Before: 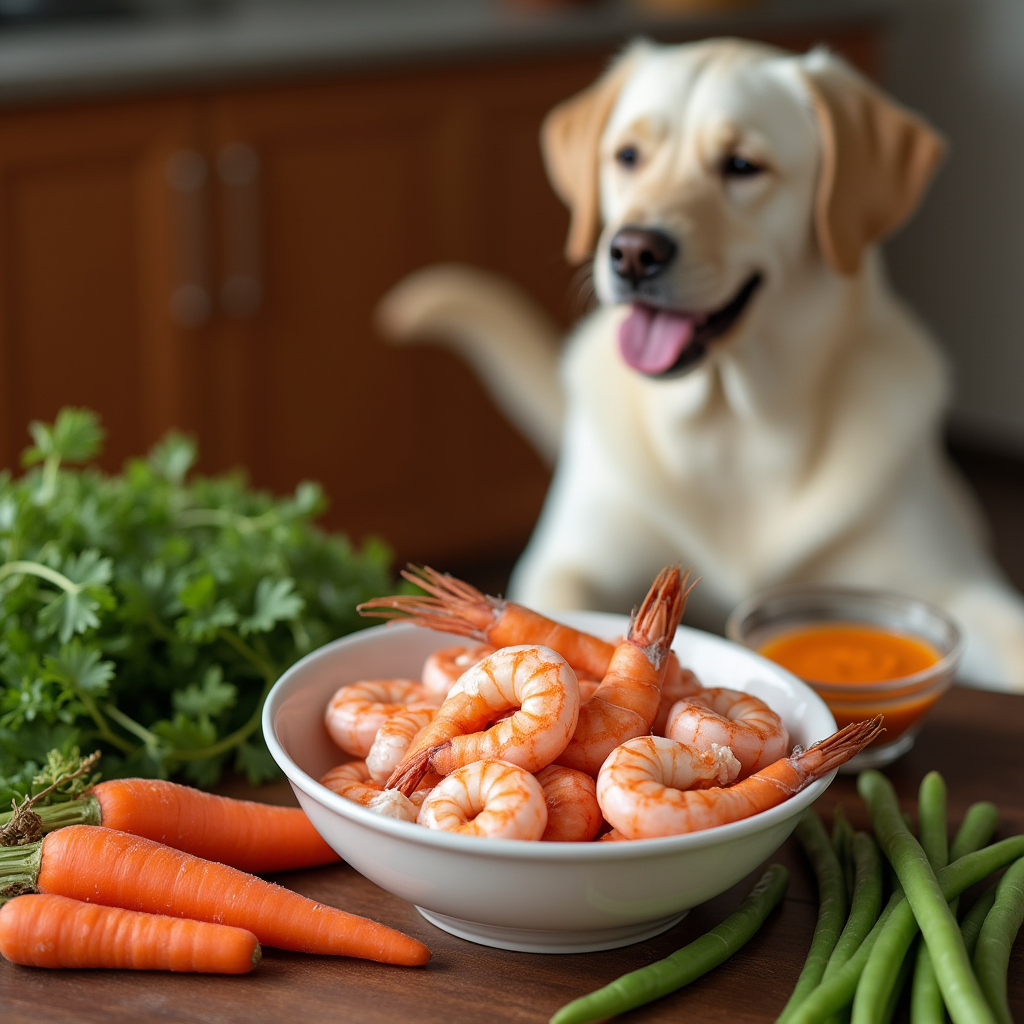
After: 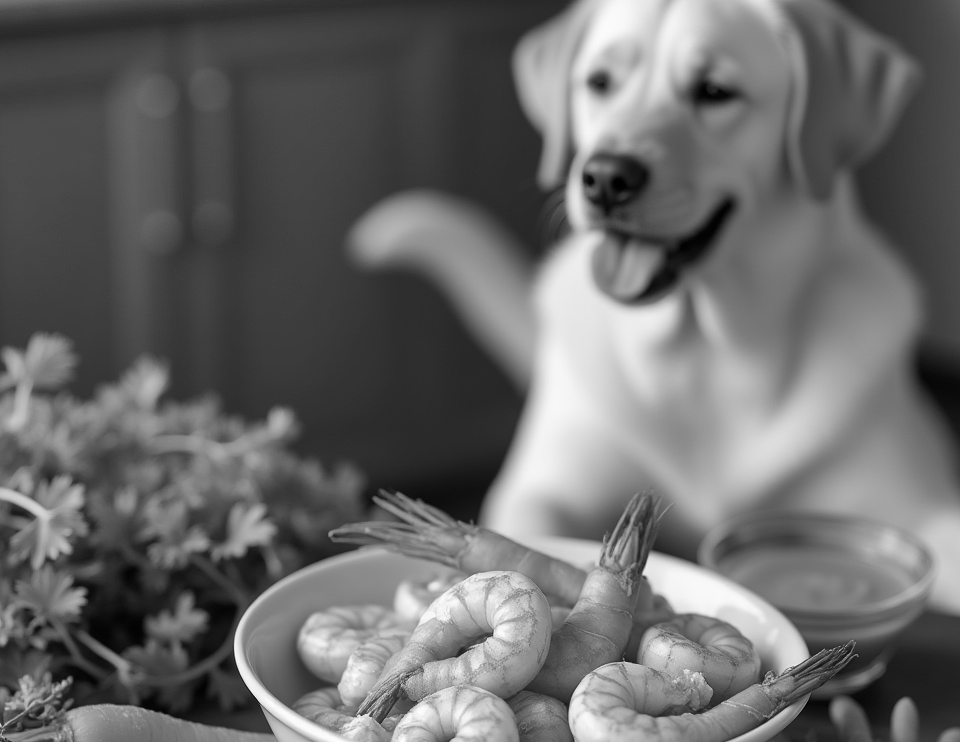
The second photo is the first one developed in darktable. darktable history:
shadows and highlights: shadows 60, soften with gaussian
exposure: compensate highlight preservation false
monochrome: on, module defaults
crop: left 2.737%, top 7.287%, right 3.421%, bottom 20.179%
